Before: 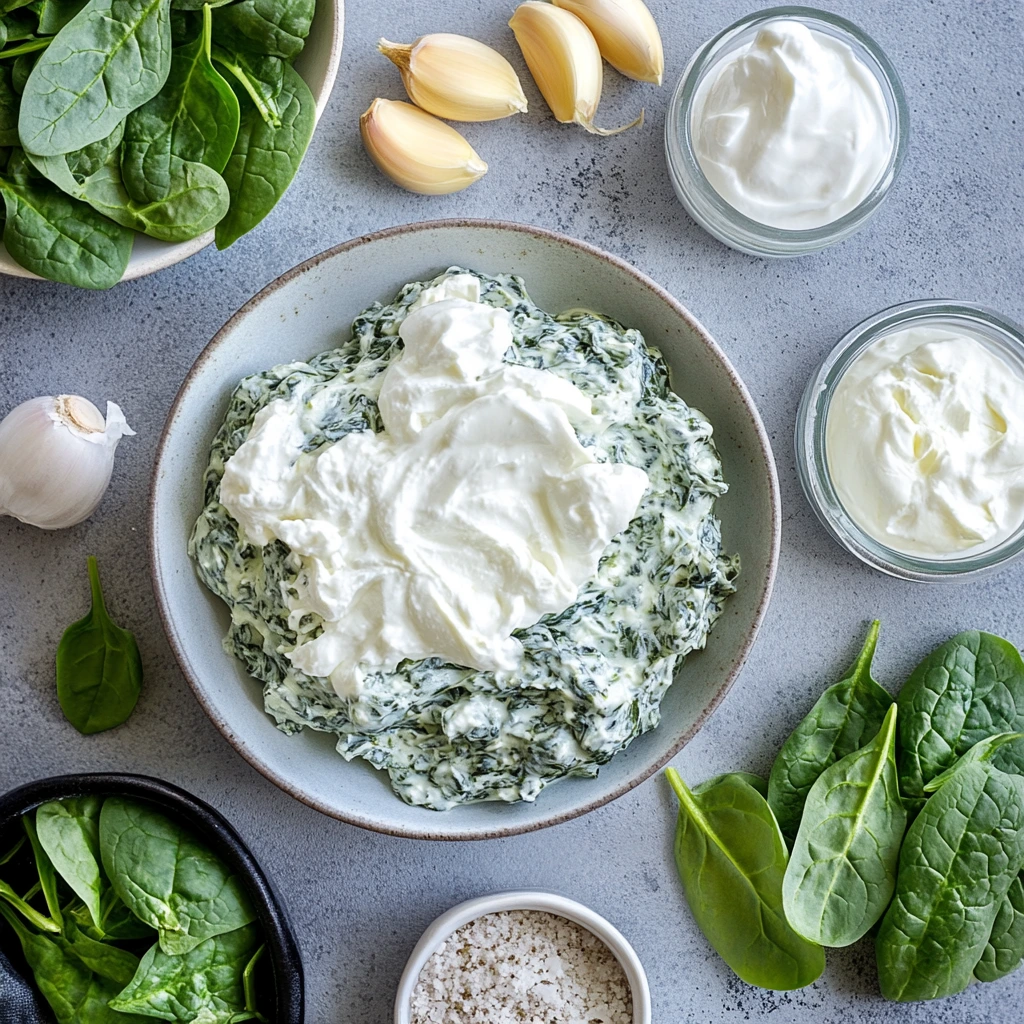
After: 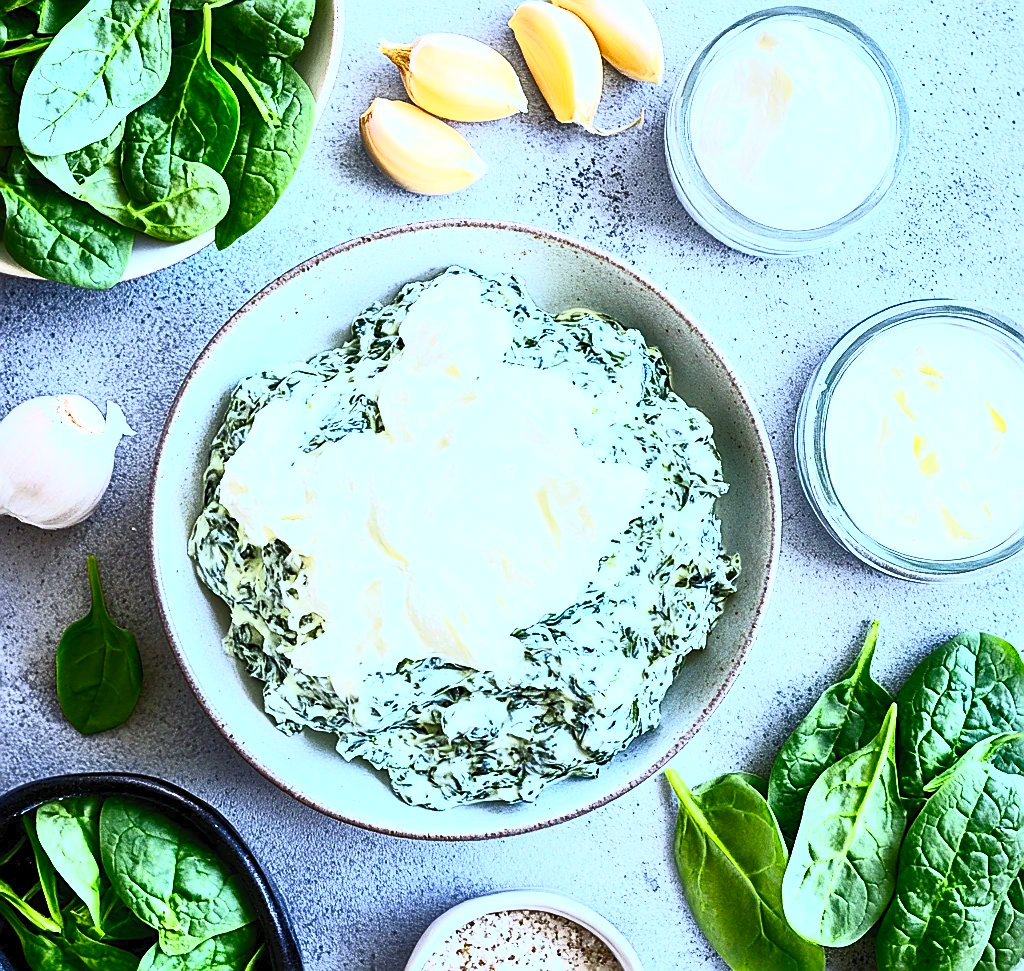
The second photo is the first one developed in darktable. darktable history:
tone equalizer: on, module defaults
base curve: exposure shift 0, preserve colors none
white balance: red 1.009, blue 1.027
crop and rotate: top 0%, bottom 5.097%
contrast brightness saturation: contrast 0.83, brightness 0.59, saturation 0.59
sharpen: on, module defaults
color calibration: illuminant custom, x 0.368, y 0.373, temperature 4330.32 K
